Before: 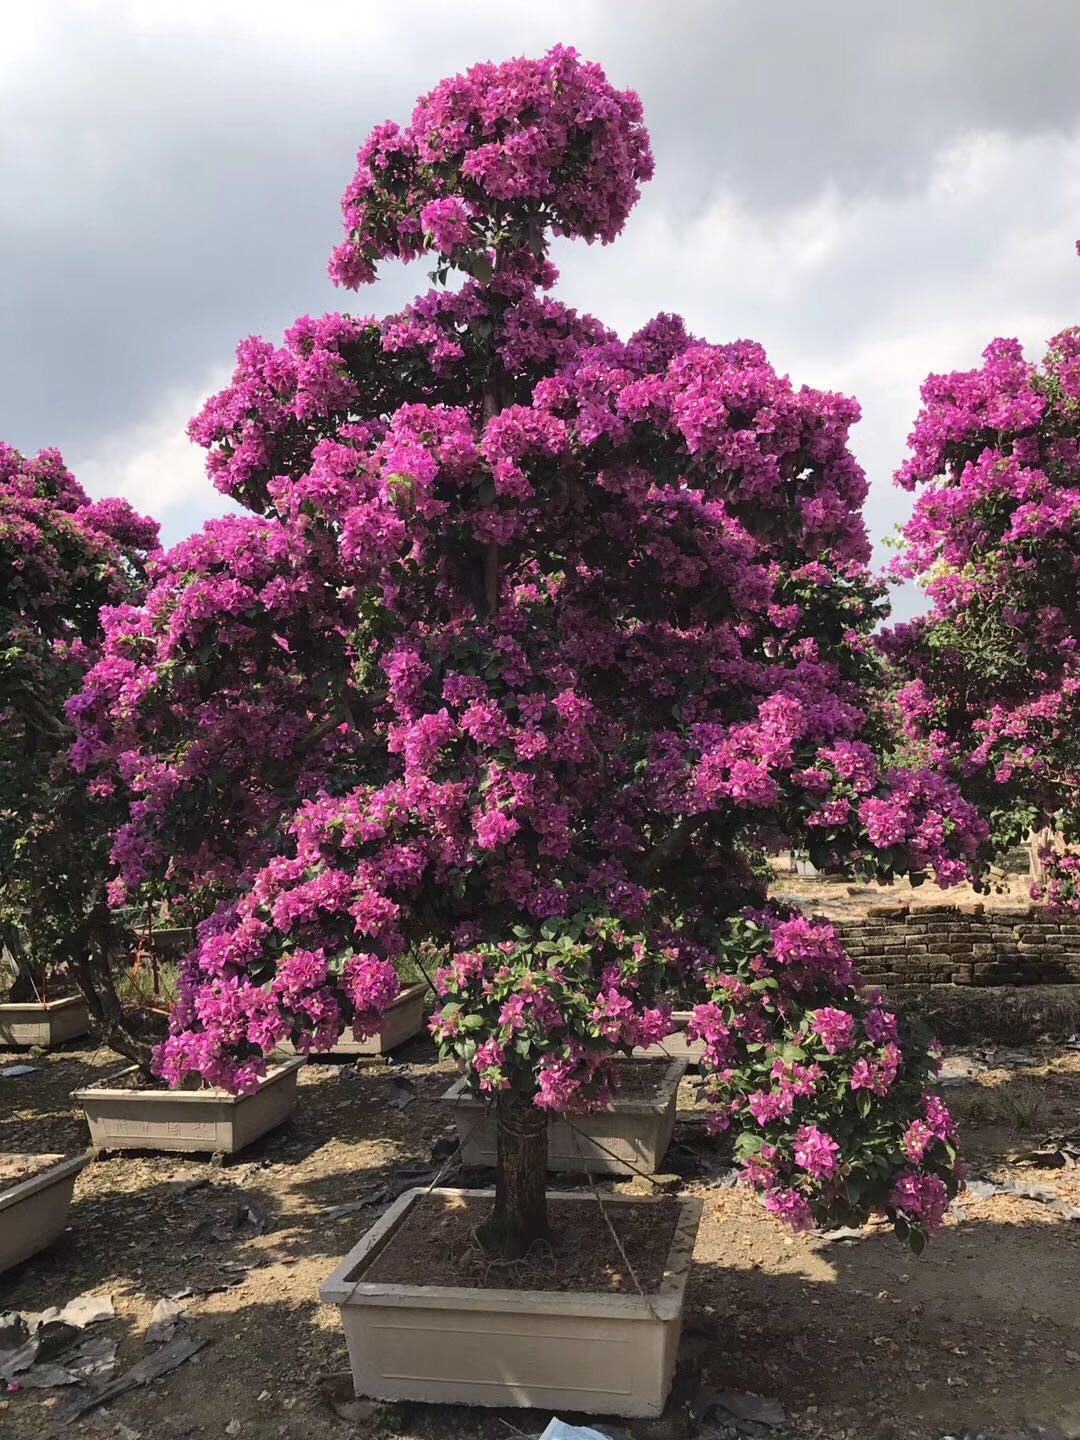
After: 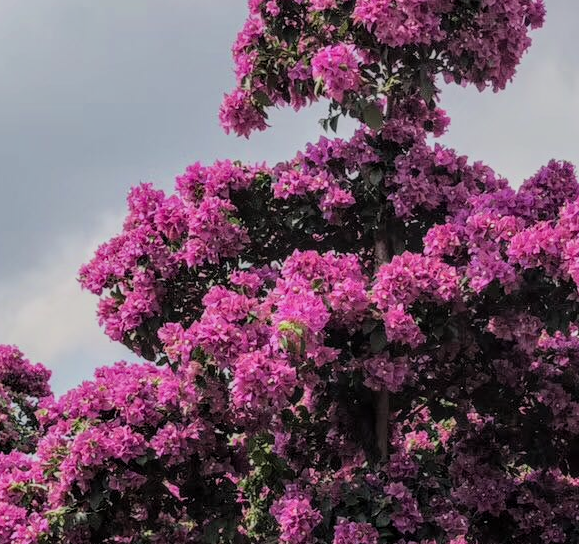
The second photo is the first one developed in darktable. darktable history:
filmic rgb: black relative exposure -7.65 EV, white relative exposure 4.56 EV, hardness 3.61, color science v6 (2022)
local contrast: highlights 0%, shadows 0%, detail 133%
crop: left 10.121%, top 10.631%, right 36.218%, bottom 51.526%
